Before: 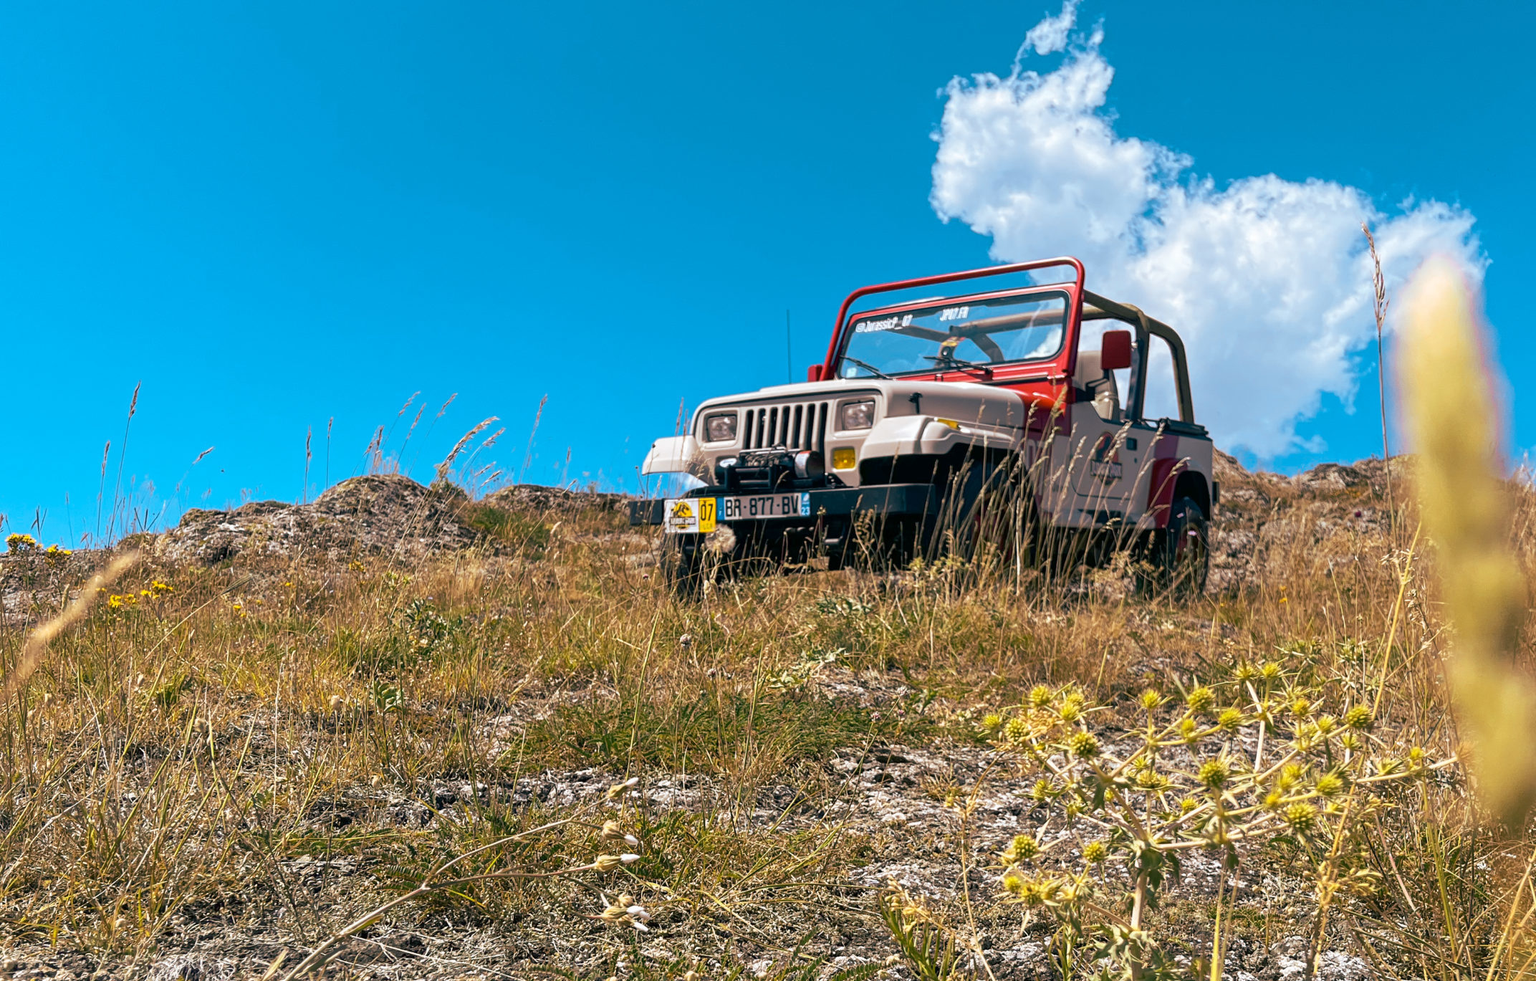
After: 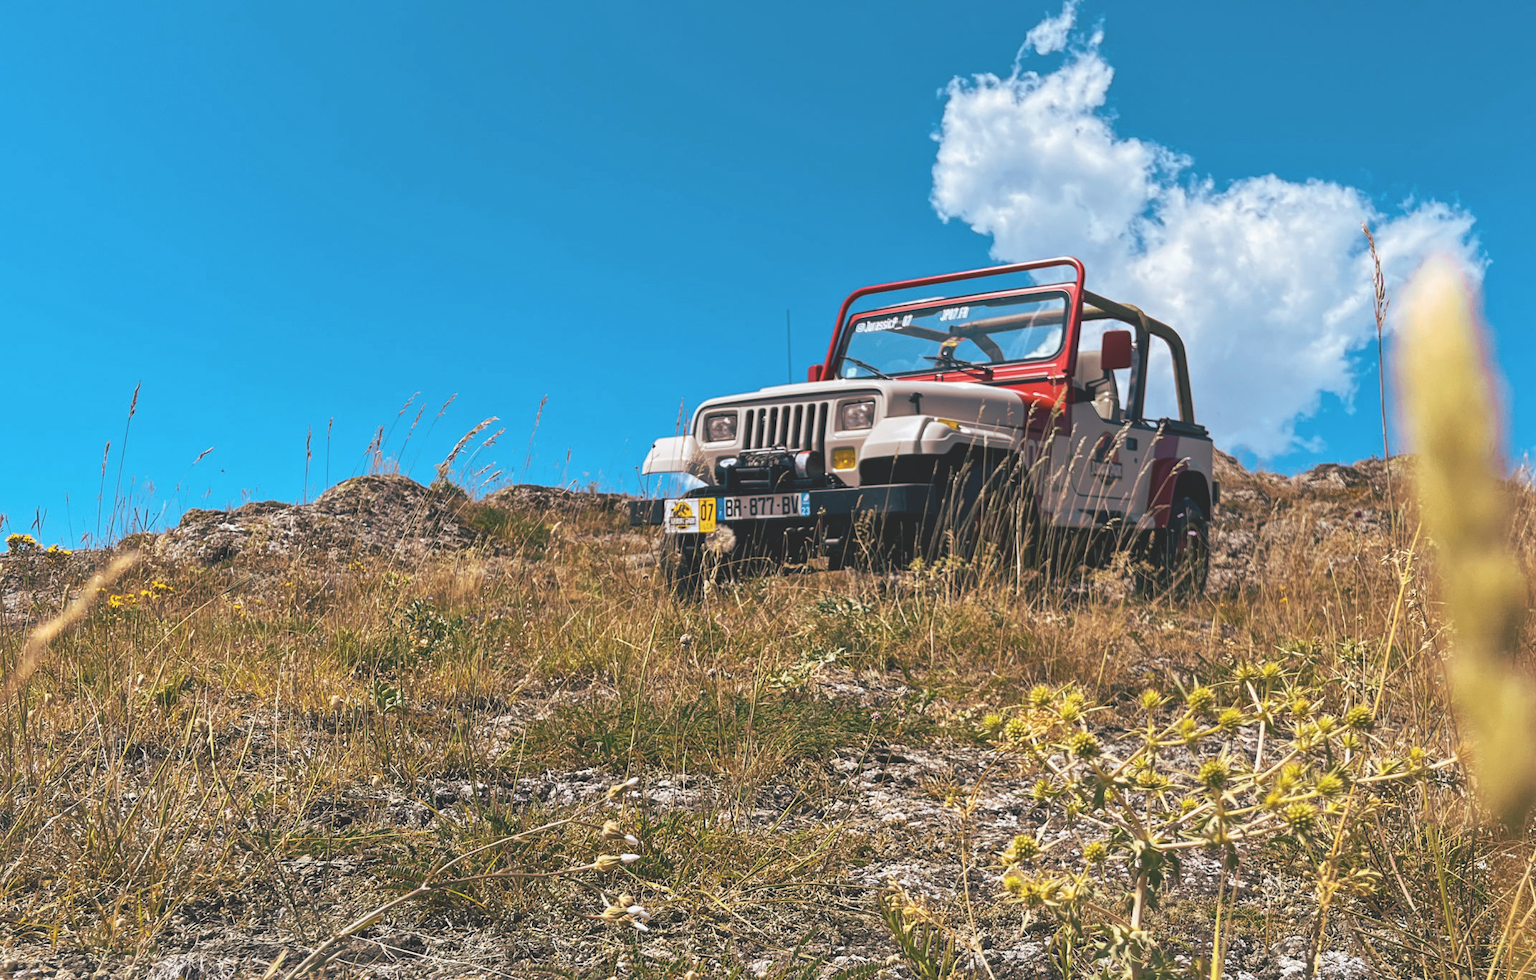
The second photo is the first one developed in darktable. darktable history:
local contrast: mode bilateral grid, contrast 20, coarseness 49, detail 119%, midtone range 0.2
exposure: black level correction -0.026, exposure -0.12 EV, compensate highlight preservation false
